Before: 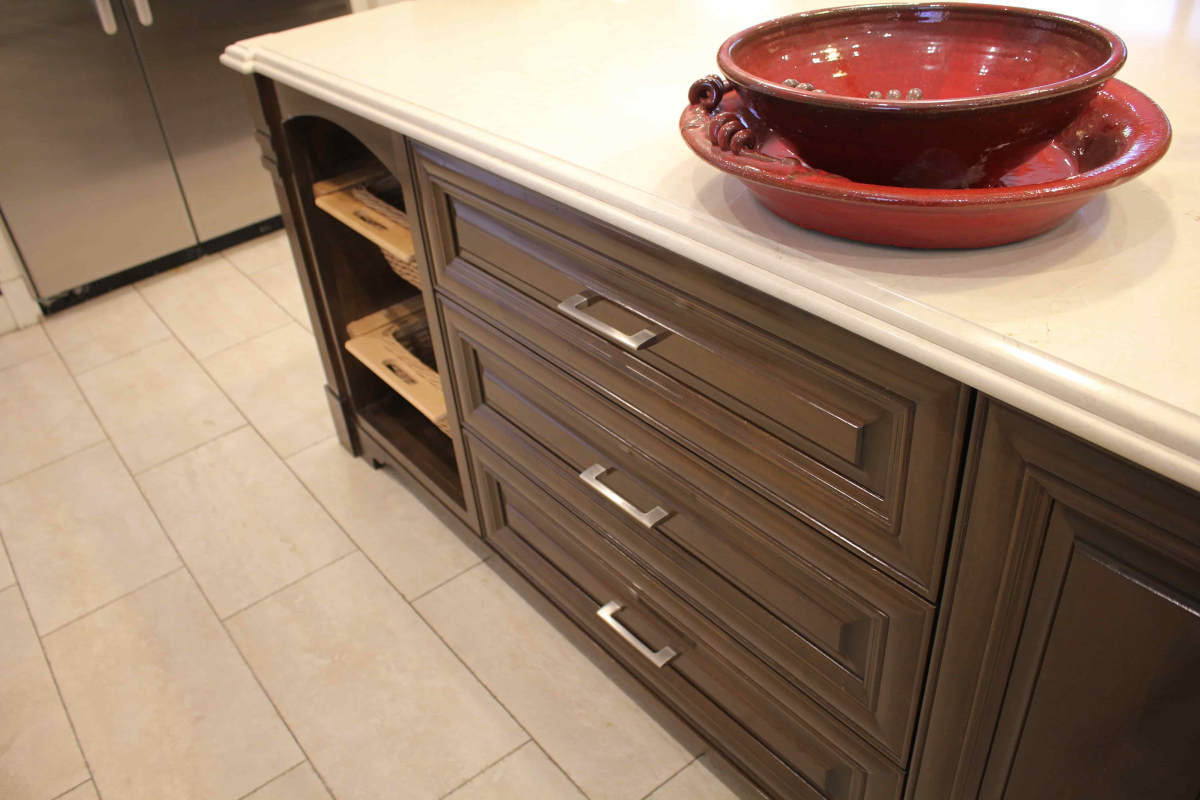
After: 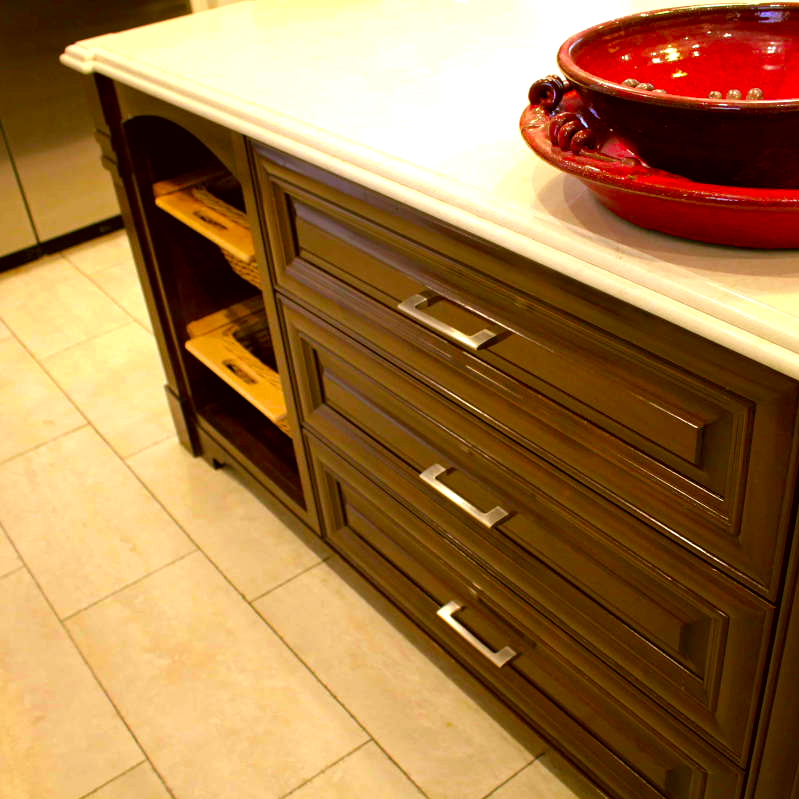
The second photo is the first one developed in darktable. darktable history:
contrast brightness saturation: brightness -0.02, saturation 0.35
color balance: lift [0.991, 1, 1, 1], gamma [0.996, 1, 1, 1], input saturation 98.52%, contrast 20.34%, output saturation 103.72%
crop and rotate: left 13.409%, right 19.924%
color correction: highlights a* -1.43, highlights b* 10.12, shadows a* 0.395, shadows b* 19.35
